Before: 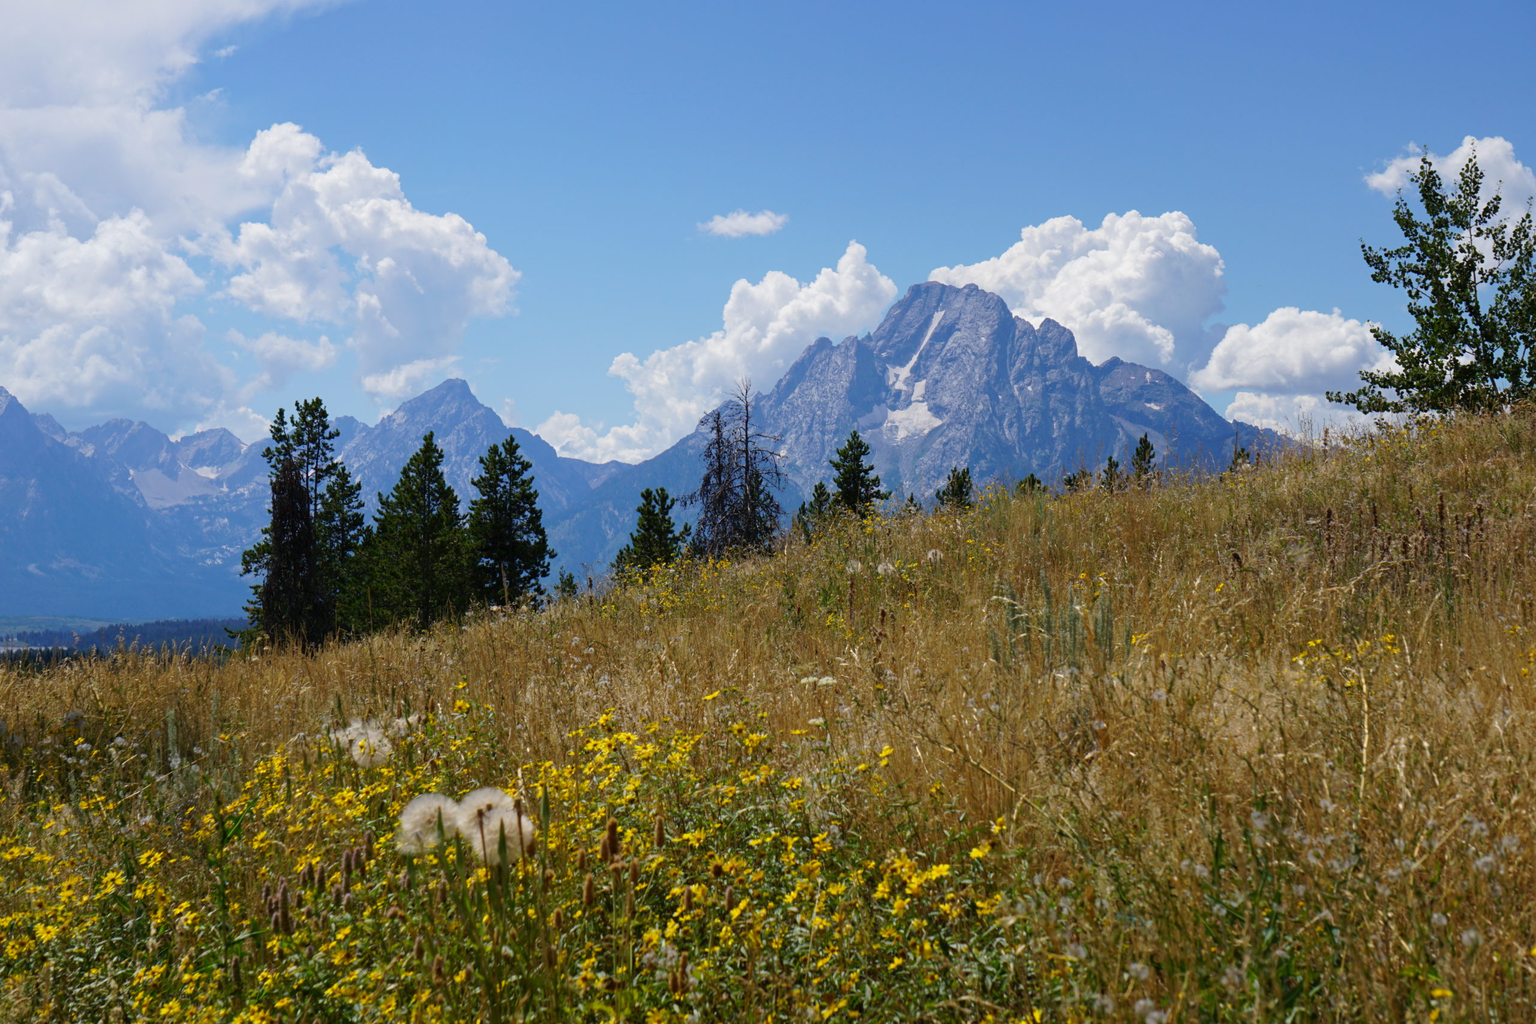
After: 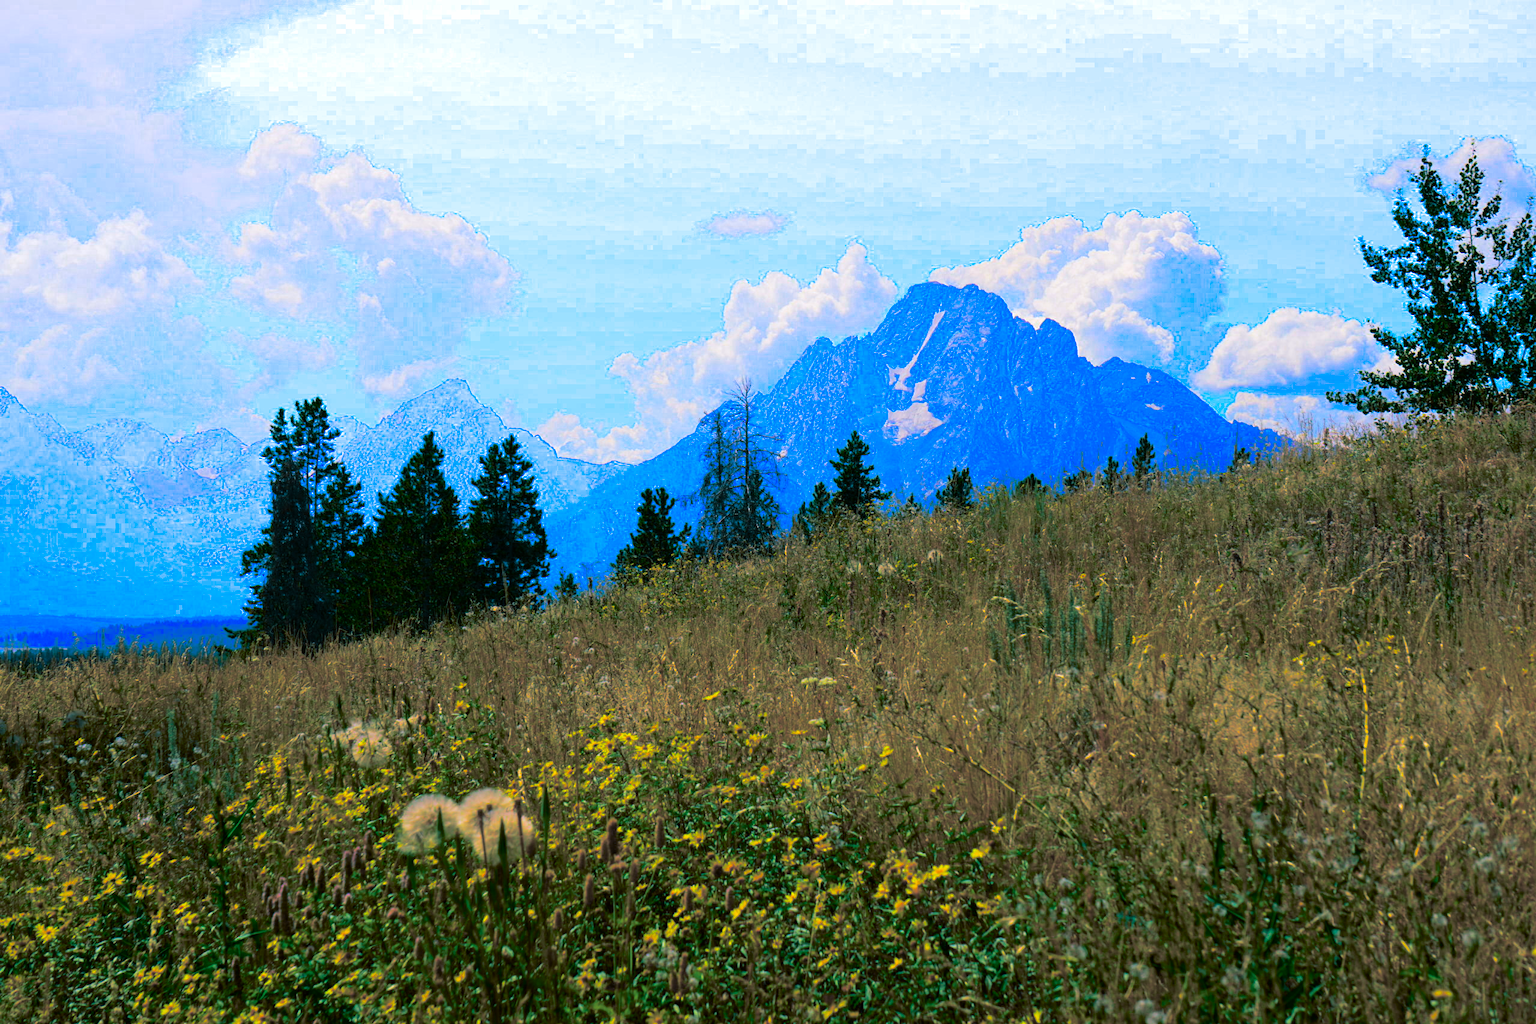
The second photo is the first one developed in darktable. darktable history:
color correction: highlights a* 1.59, highlights b* -1.7, saturation 2.48
split-toning: shadows › hue 186.43°, highlights › hue 49.29°, compress 30.29%
color balance rgb: linear chroma grading › global chroma 15%, perceptual saturation grading › global saturation 30%
